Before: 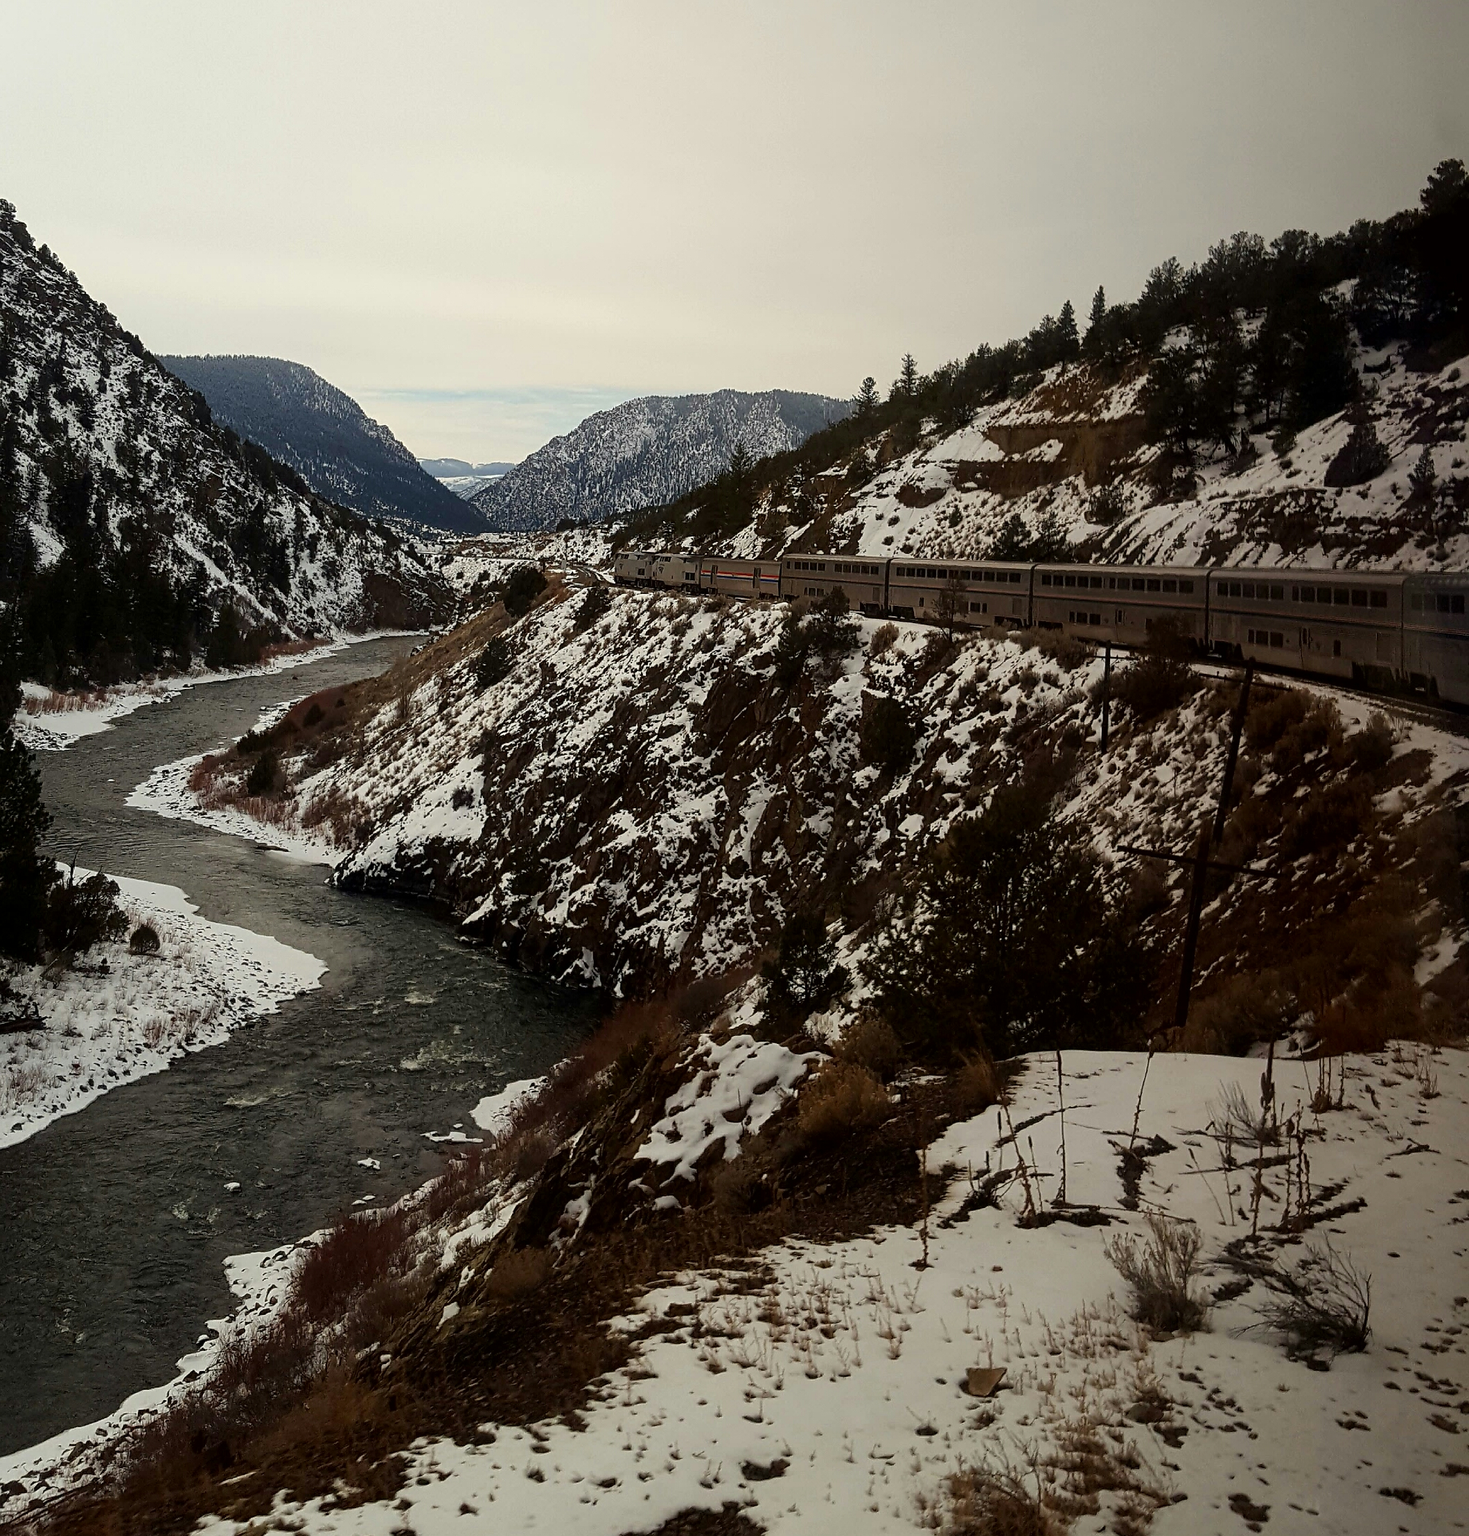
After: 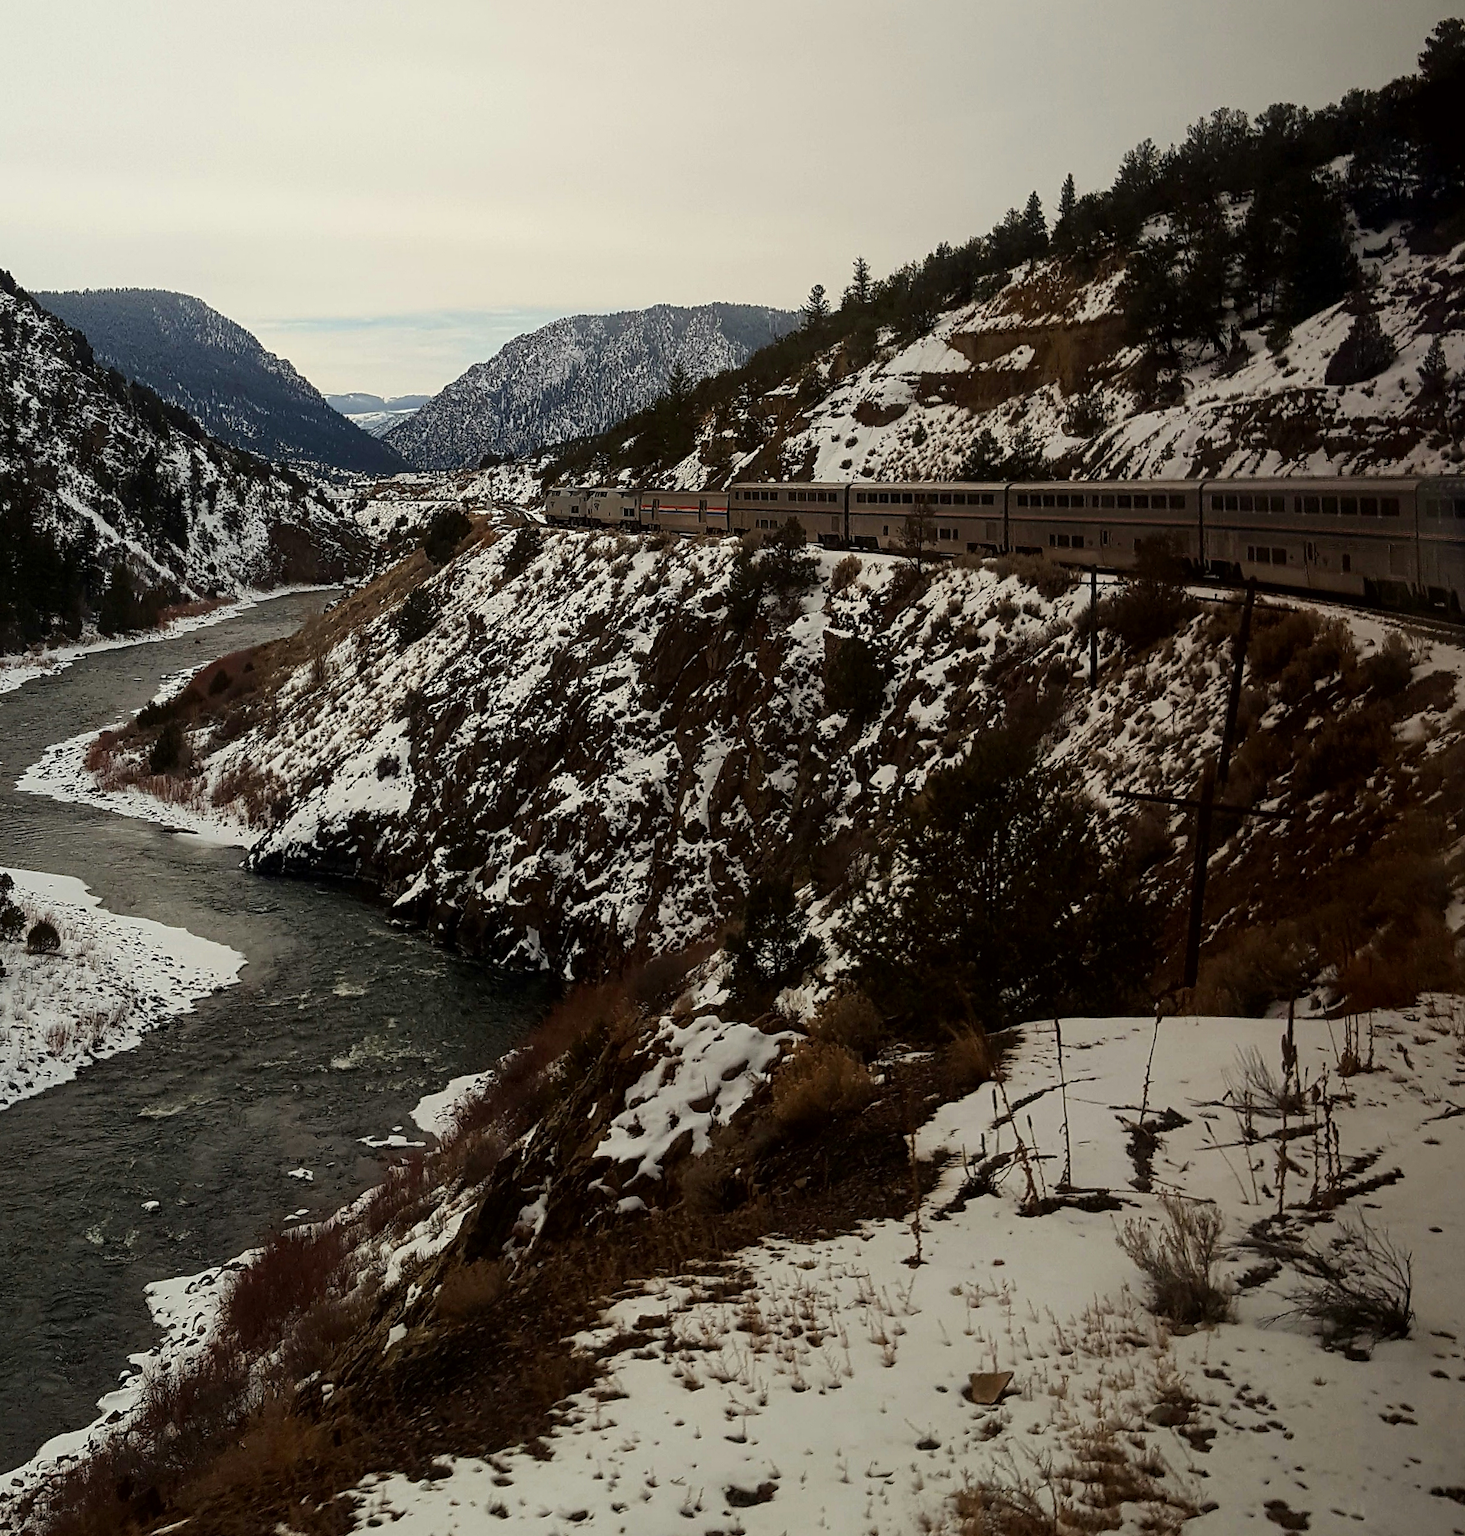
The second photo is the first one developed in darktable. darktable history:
crop and rotate: angle 2.29°, left 5.956%, top 5.704%
